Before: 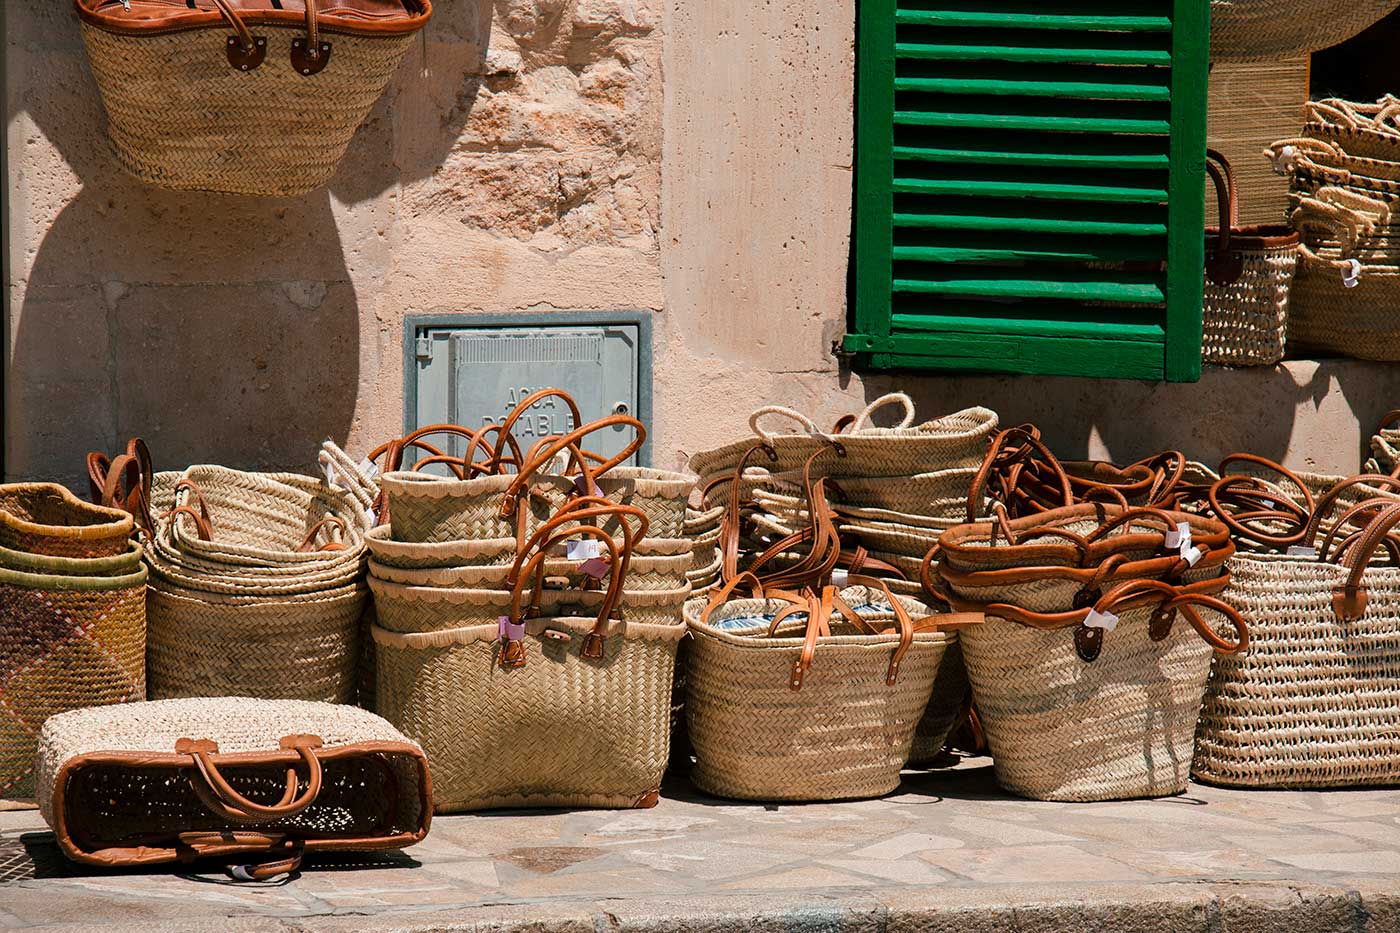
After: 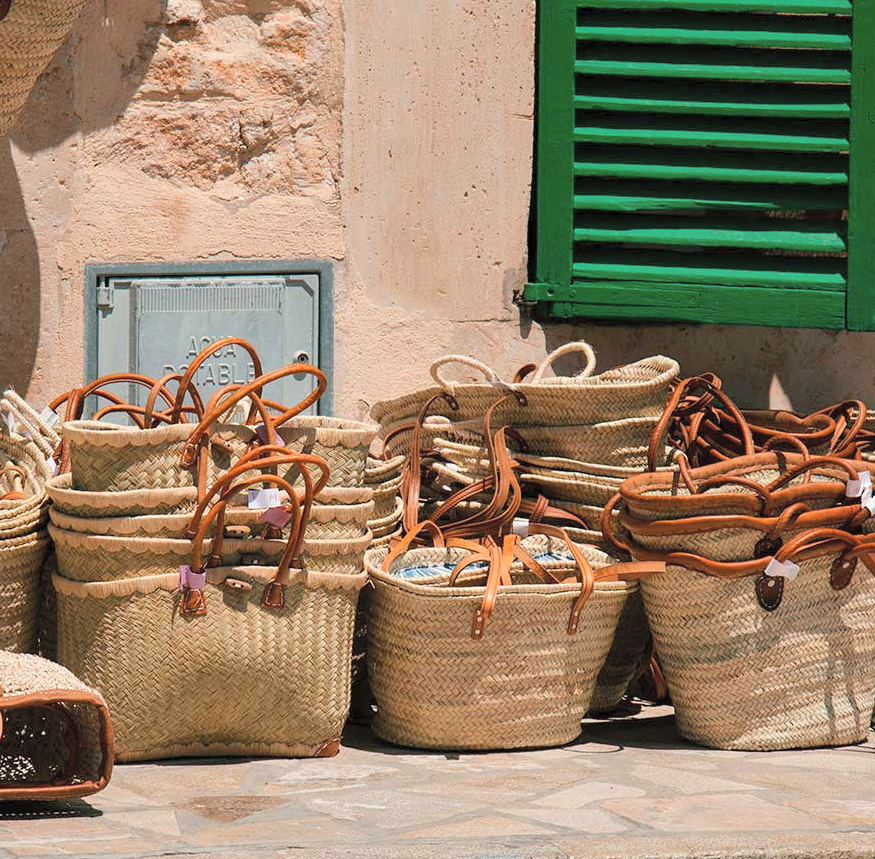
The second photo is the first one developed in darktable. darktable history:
shadows and highlights: on, module defaults
contrast brightness saturation: contrast 0.137, brightness 0.211
crop and rotate: left 22.855%, top 5.645%, right 14.584%, bottom 2.262%
